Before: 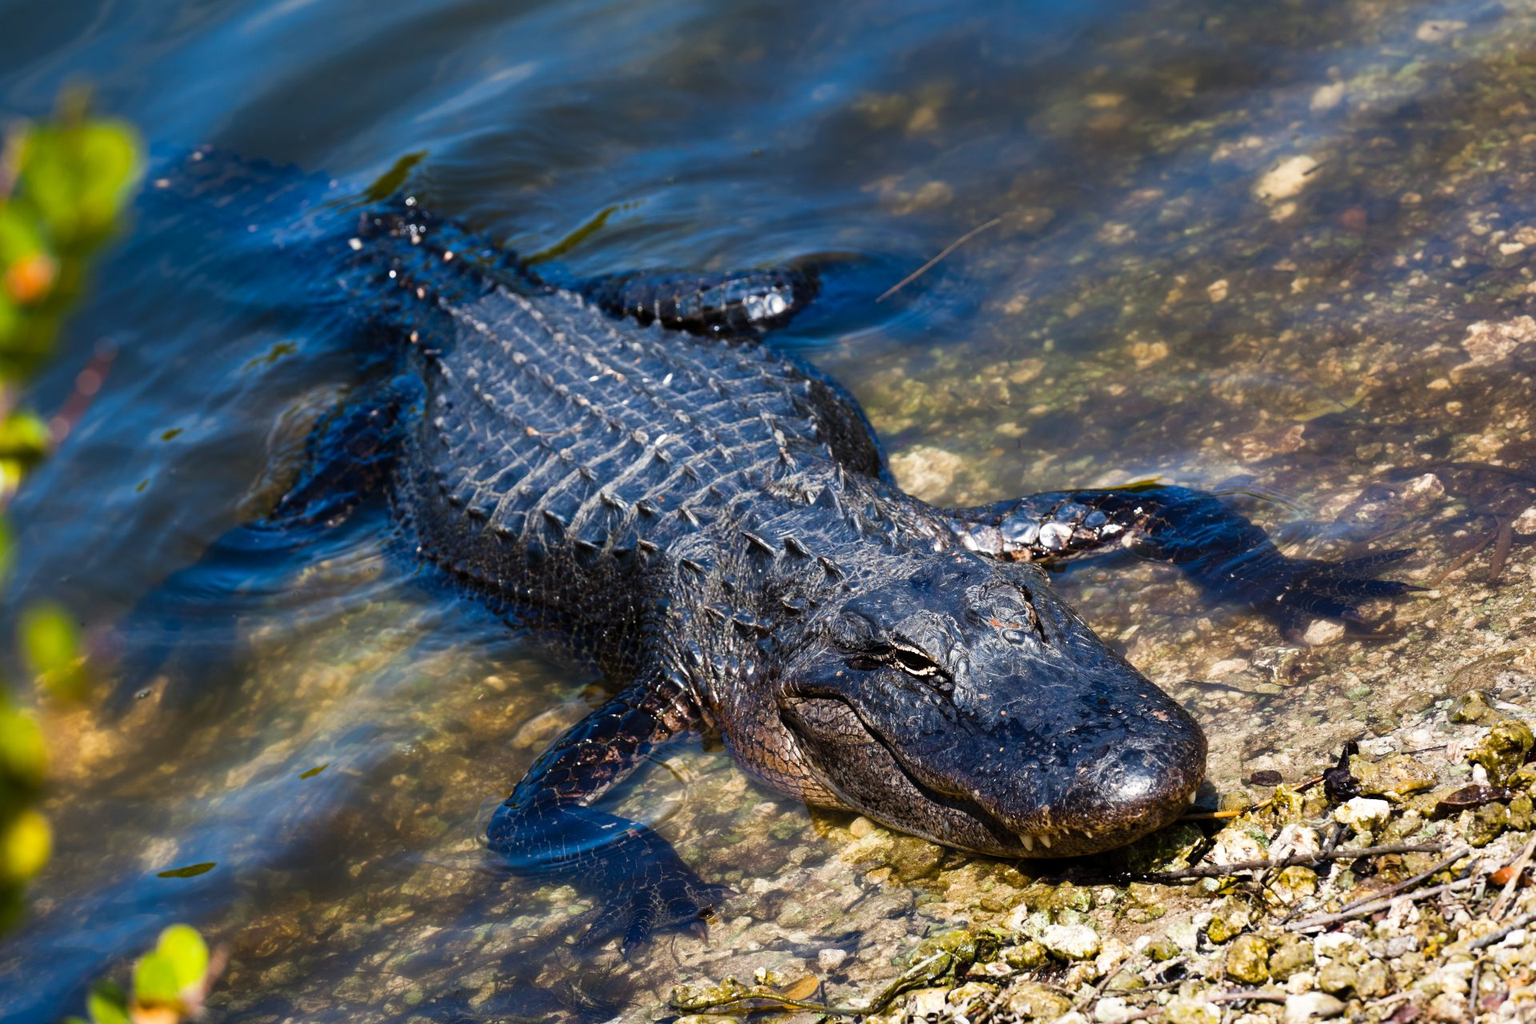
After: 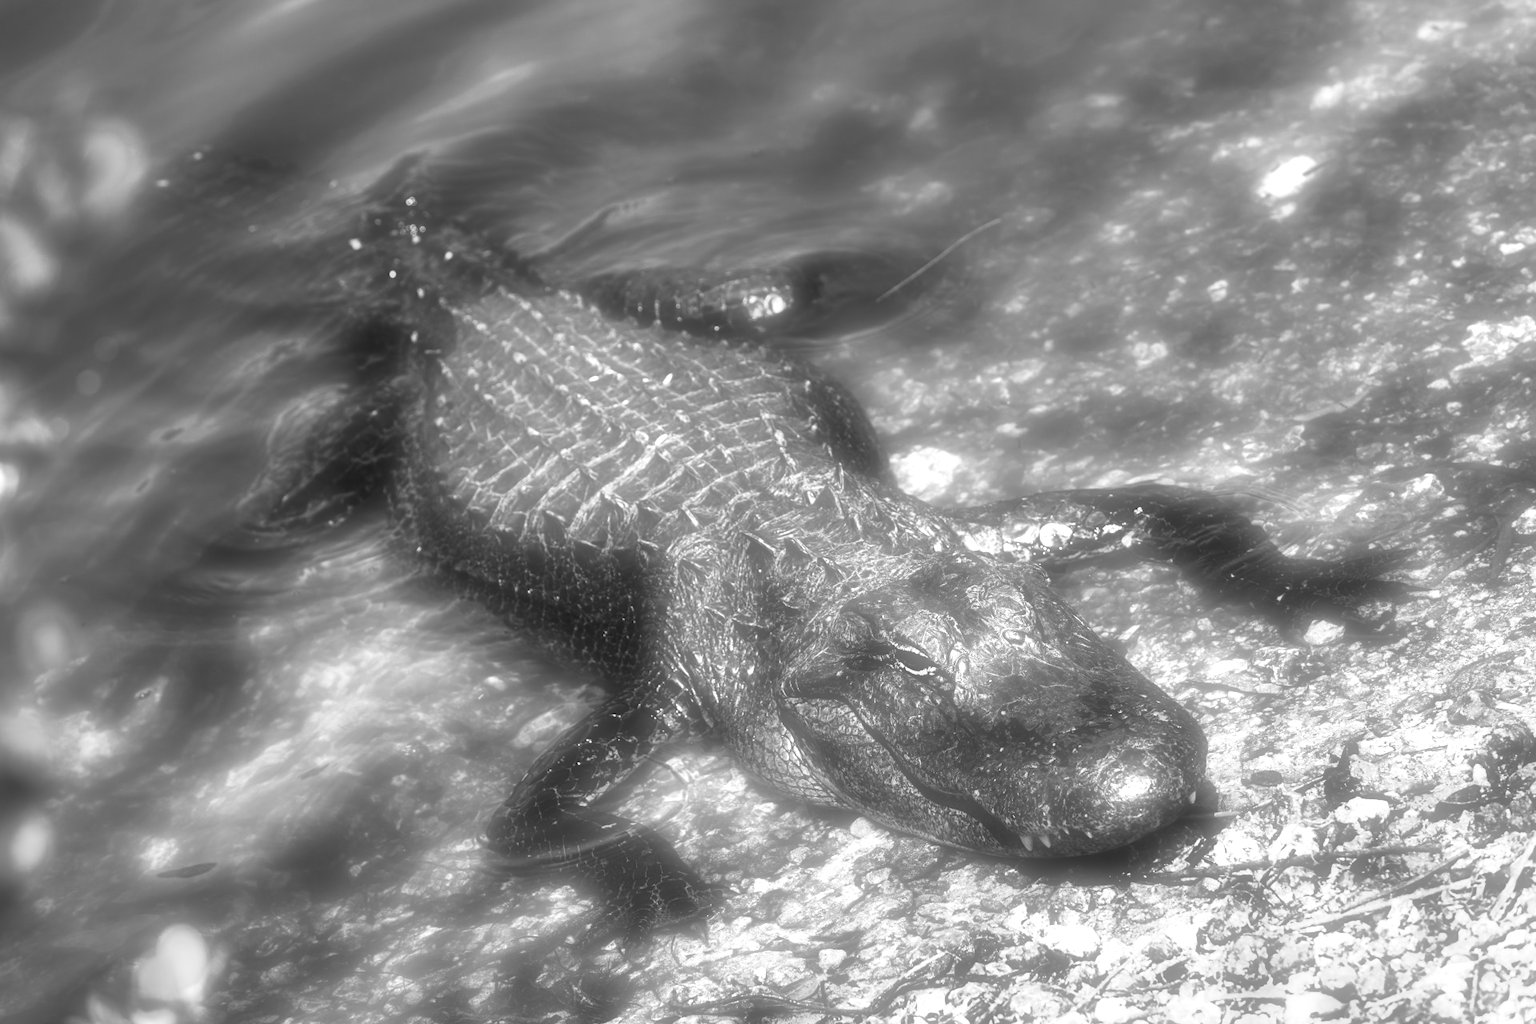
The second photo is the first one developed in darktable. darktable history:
exposure: black level correction 0, exposure 1.125 EV, compensate exposure bias true, compensate highlight preservation false
soften: on, module defaults
shadows and highlights: soften with gaussian
monochrome: a 0, b 0, size 0.5, highlights 0.57
local contrast: on, module defaults
